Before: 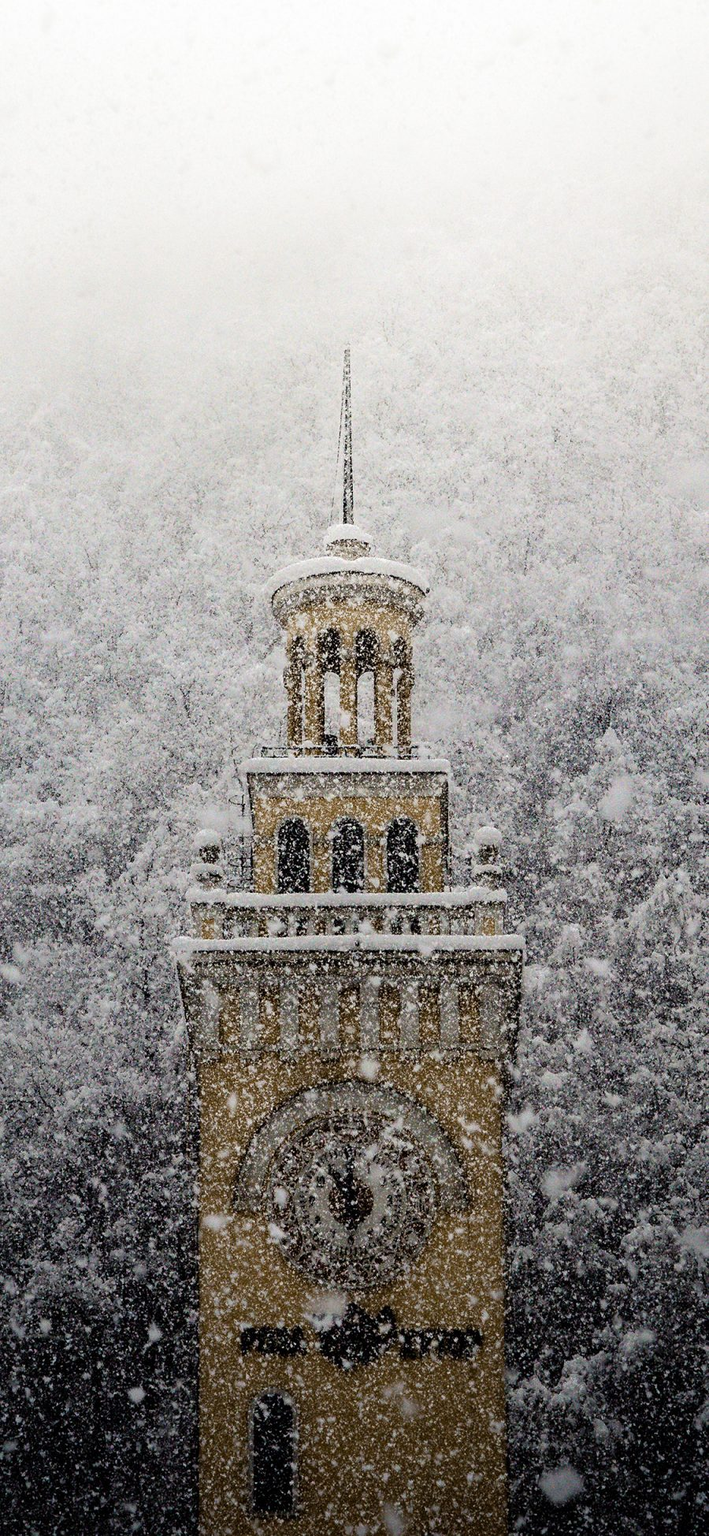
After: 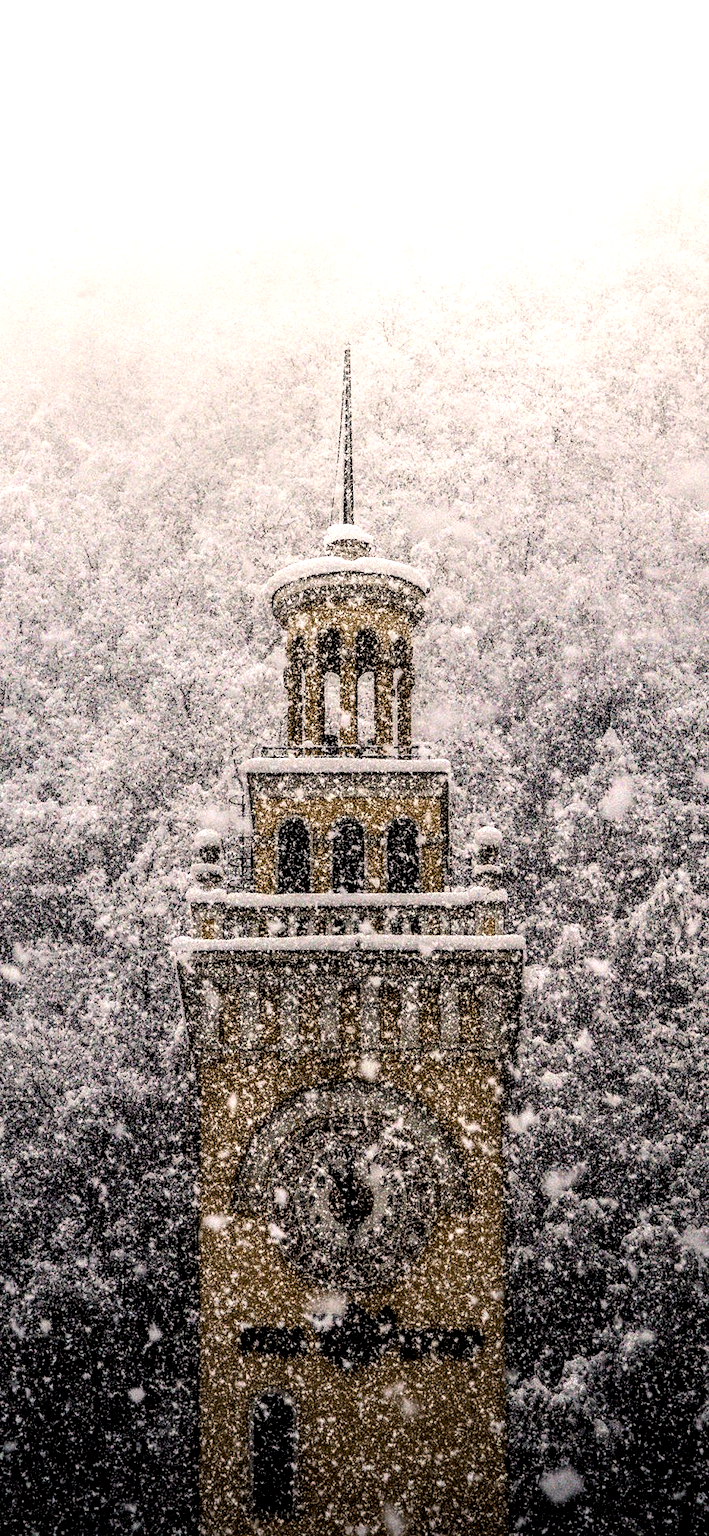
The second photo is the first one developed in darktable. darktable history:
tone equalizer: -8 EV -0.429 EV, -7 EV -0.358 EV, -6 EV -0.298 EV, -5 EV -0.205 EV, -3 EV 0.226 EV, -2 EV 0.317 EV, -1 EV 0.381 EV, +0 EV 0.437 EV, edges refinement/feathering 500, mask exposure compensation -1.57 EV, preserve details no
color correction: highlights a* 5.91, highlights b* 4.76
local contrast: highlights 12%, shadows 36%, detail 183%, midtone range 0.476
